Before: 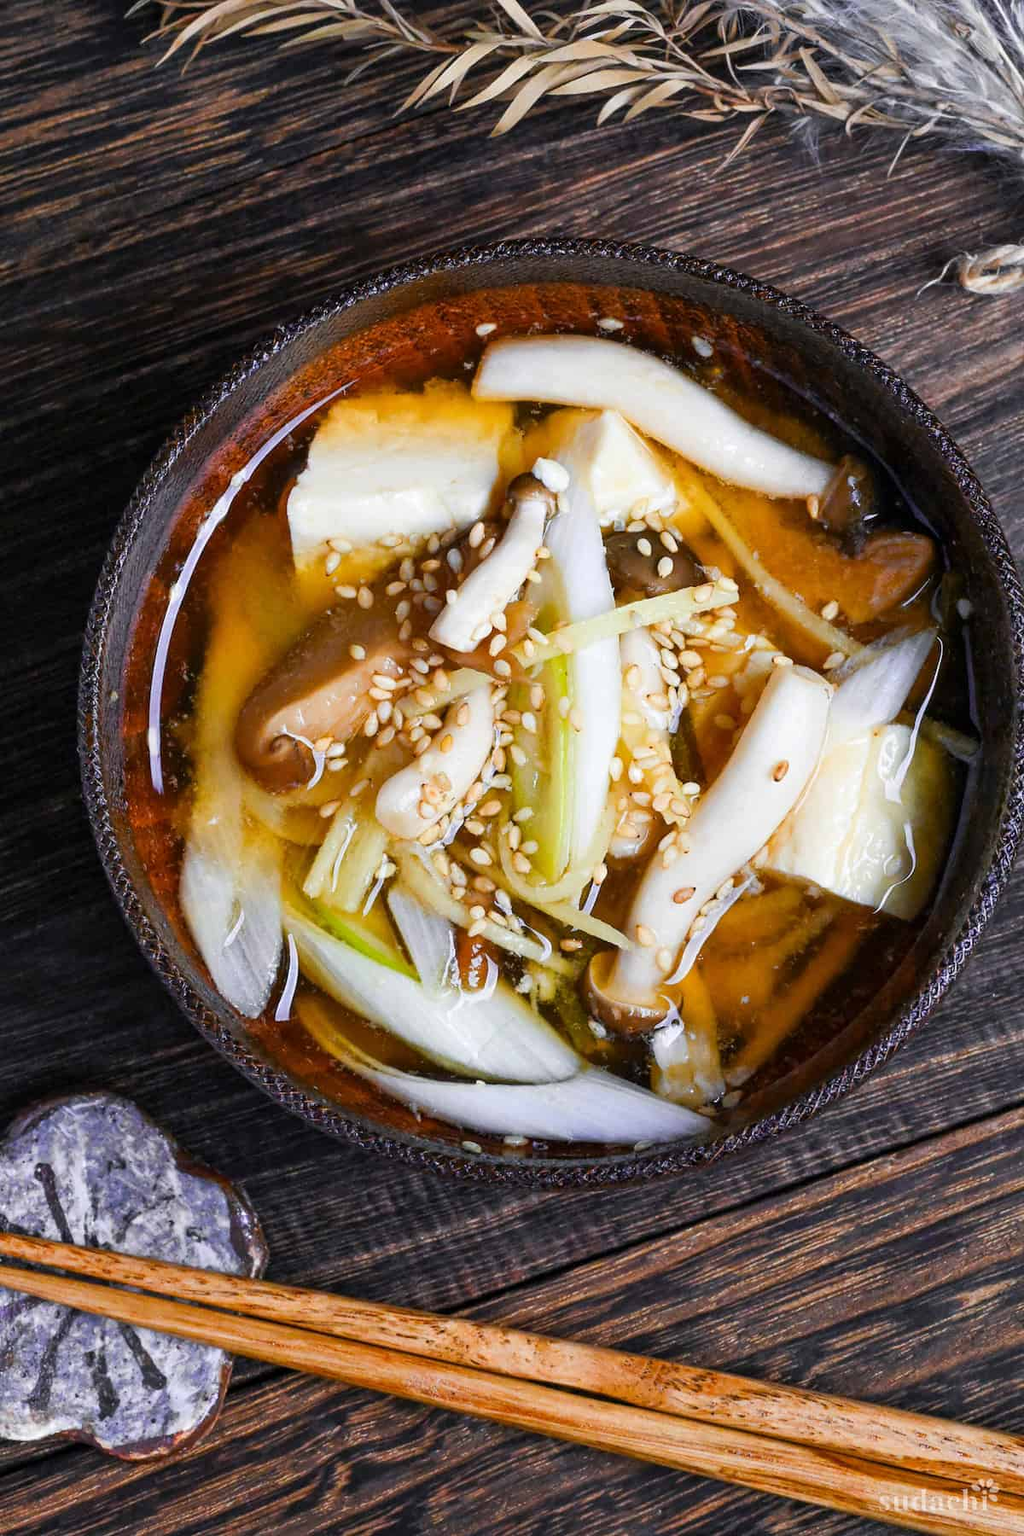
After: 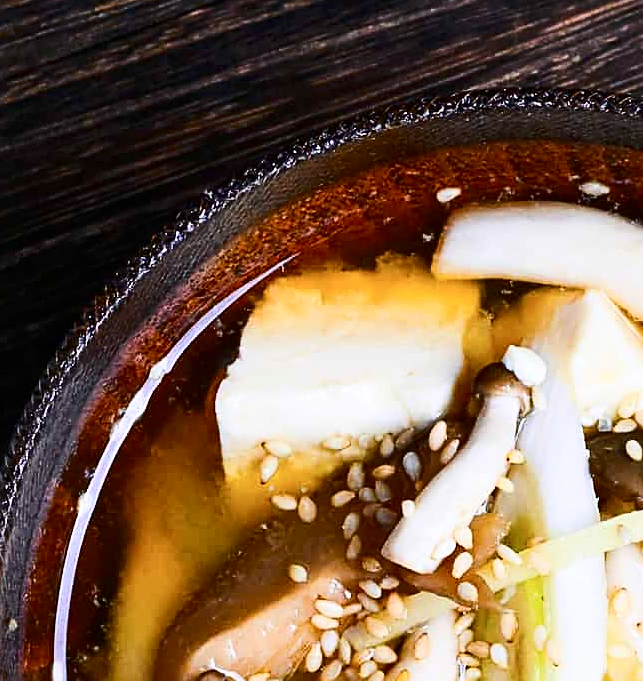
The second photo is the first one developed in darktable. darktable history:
sharpen: on, module defaults
crop: left 10.121%, top 10.631%, right 36.218%, bottom 51.526%
contrast brightness saturation: contrast 0.28
white balance: red 1.004, blue 1.024
